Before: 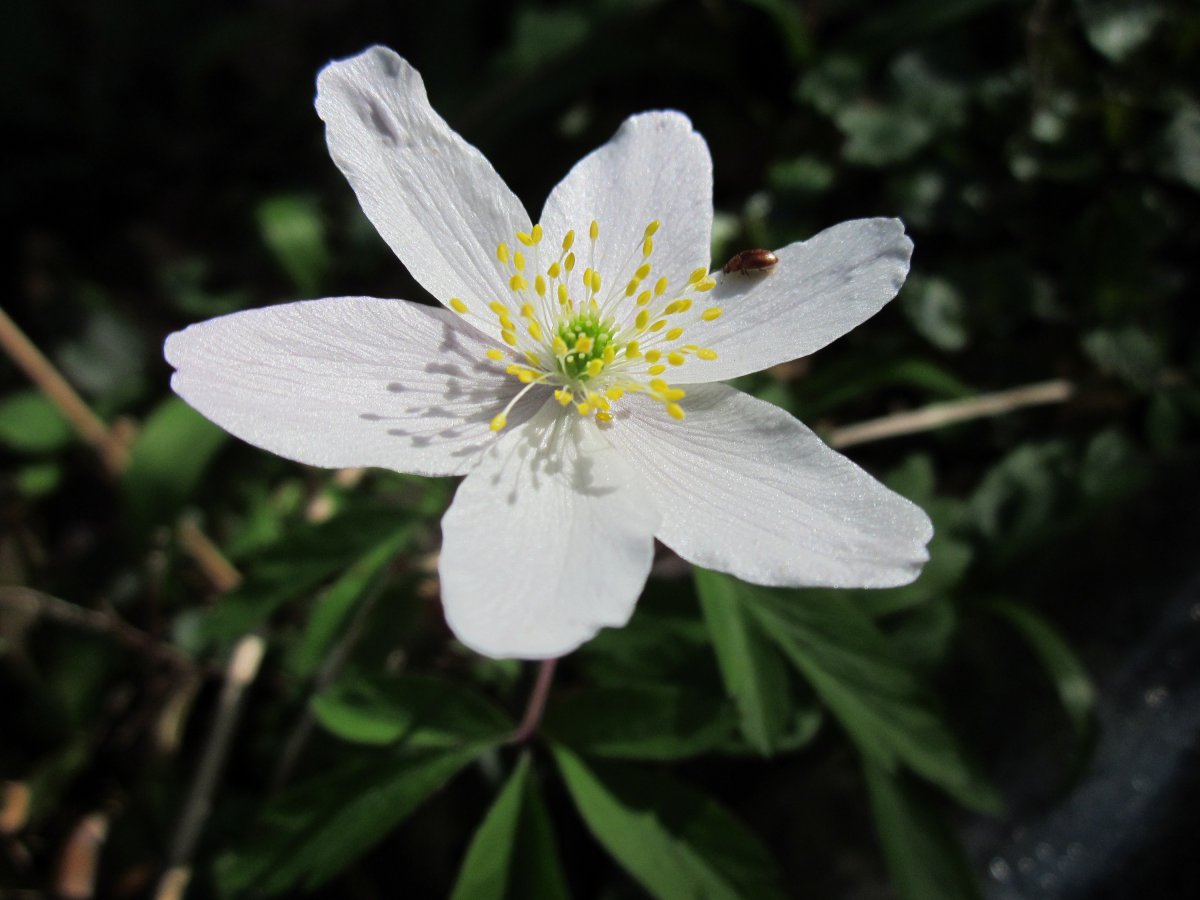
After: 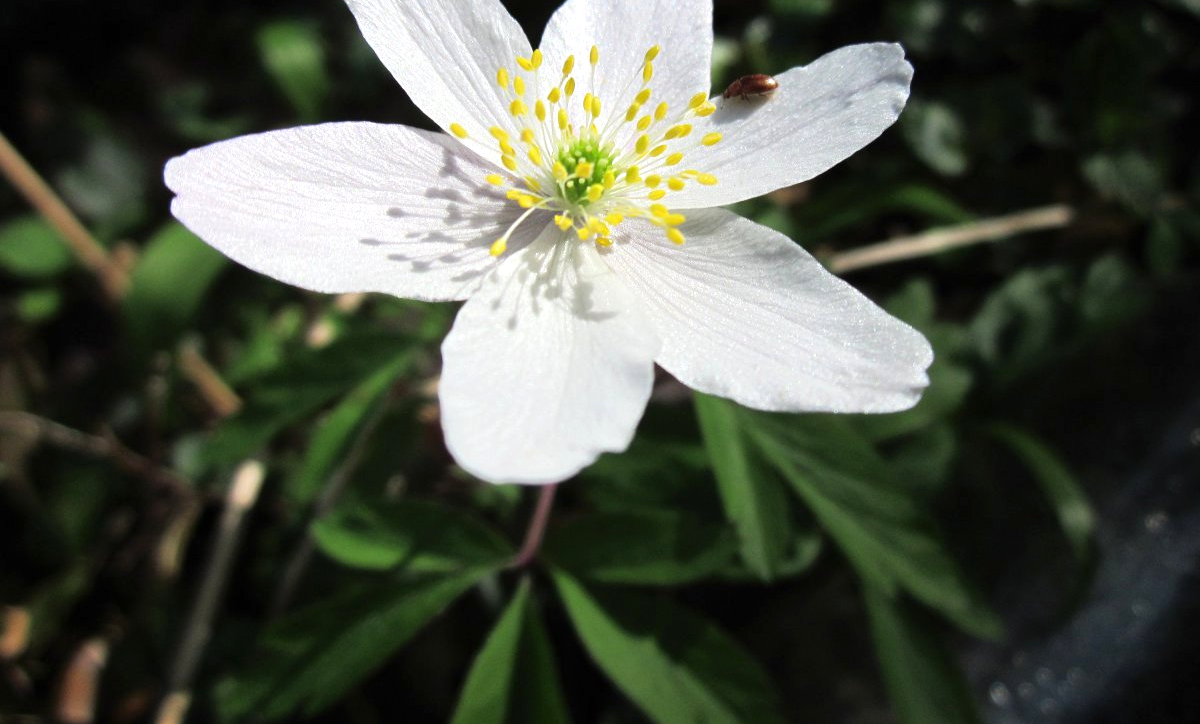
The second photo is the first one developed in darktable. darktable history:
crop and rotate: top 19.518%
exposure: black level correction 0, exposure 0.498 EV, compensate exposure bias true, compensate highlight preservation false
